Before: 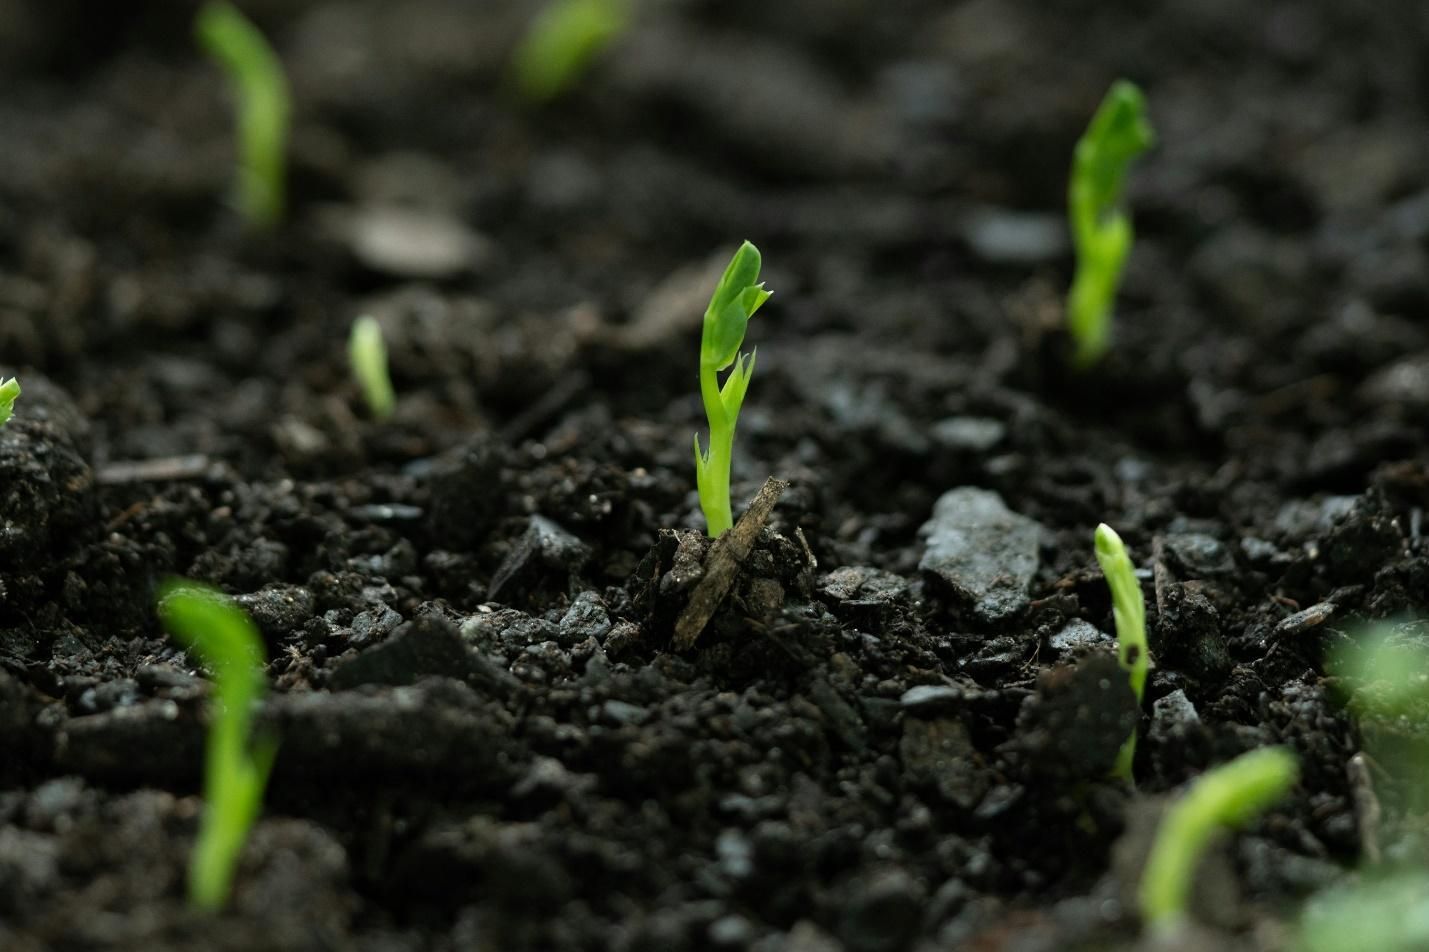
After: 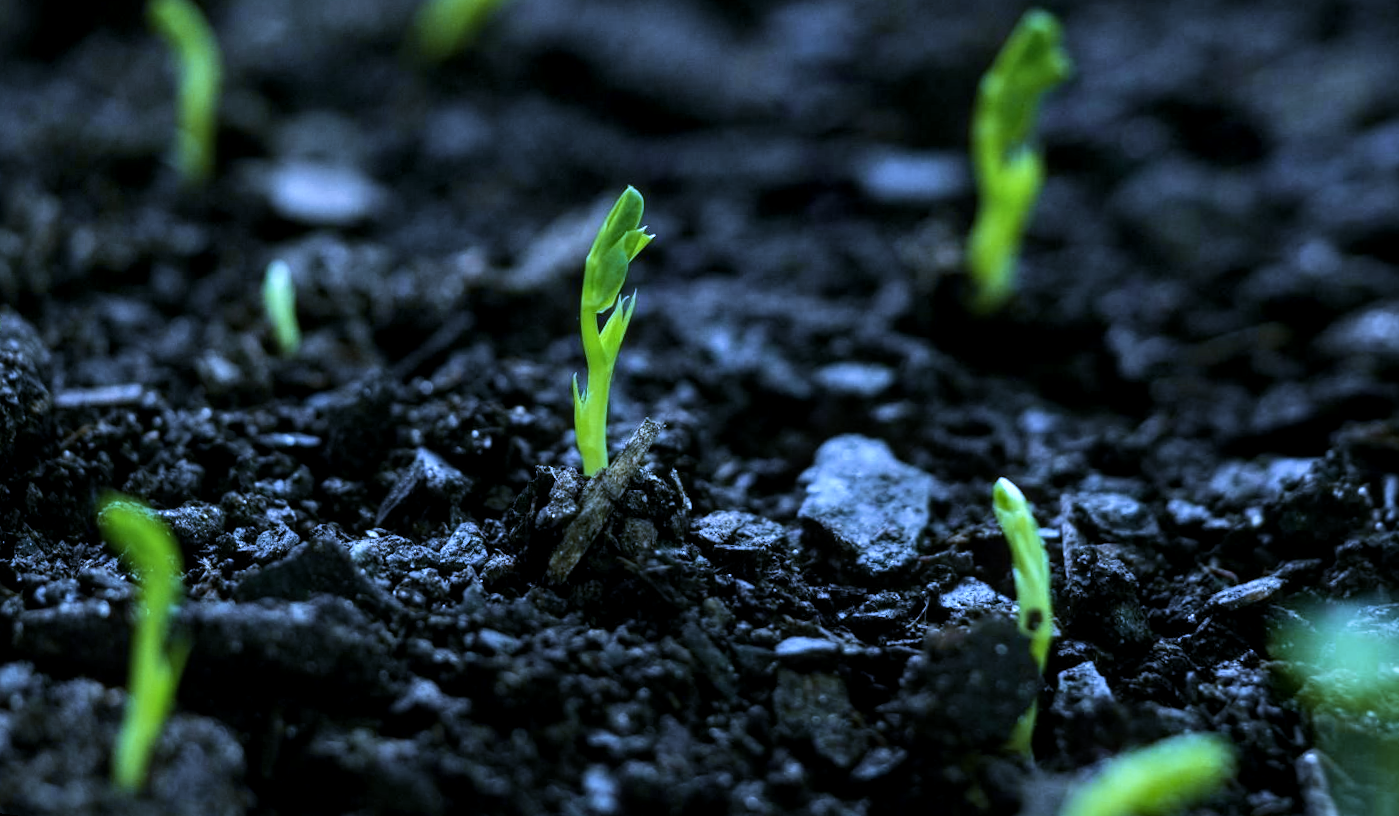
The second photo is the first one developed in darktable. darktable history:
local contrast: detail 130%
white balance: red 0.766, blue 1.537
shadows and highlights: shadows 19.13, highlights -83.41, soften with gaussian
velvia: on, module defaults
rotate and perspective: rotation 1.69°, lens shift (vertical) -0.023, lens shift (horizontal) -0.291, crop left 0.025, crop right 0.988, crop top 0.092, crop bottom 0.842
tone equalizer: -8 EV -0.417 EV, -7 EV -0.389 EV, -6 EV -0.333 EV, -5 EV -0.222 EV, -3 EV 0.222 EV, -2 EV 0.333 EV, -1 EV 0.389 EV, +0 EV 0.417 EV, edges refinement/feathering 500, mask exposure compensation -1.57 EV, preserve details no
